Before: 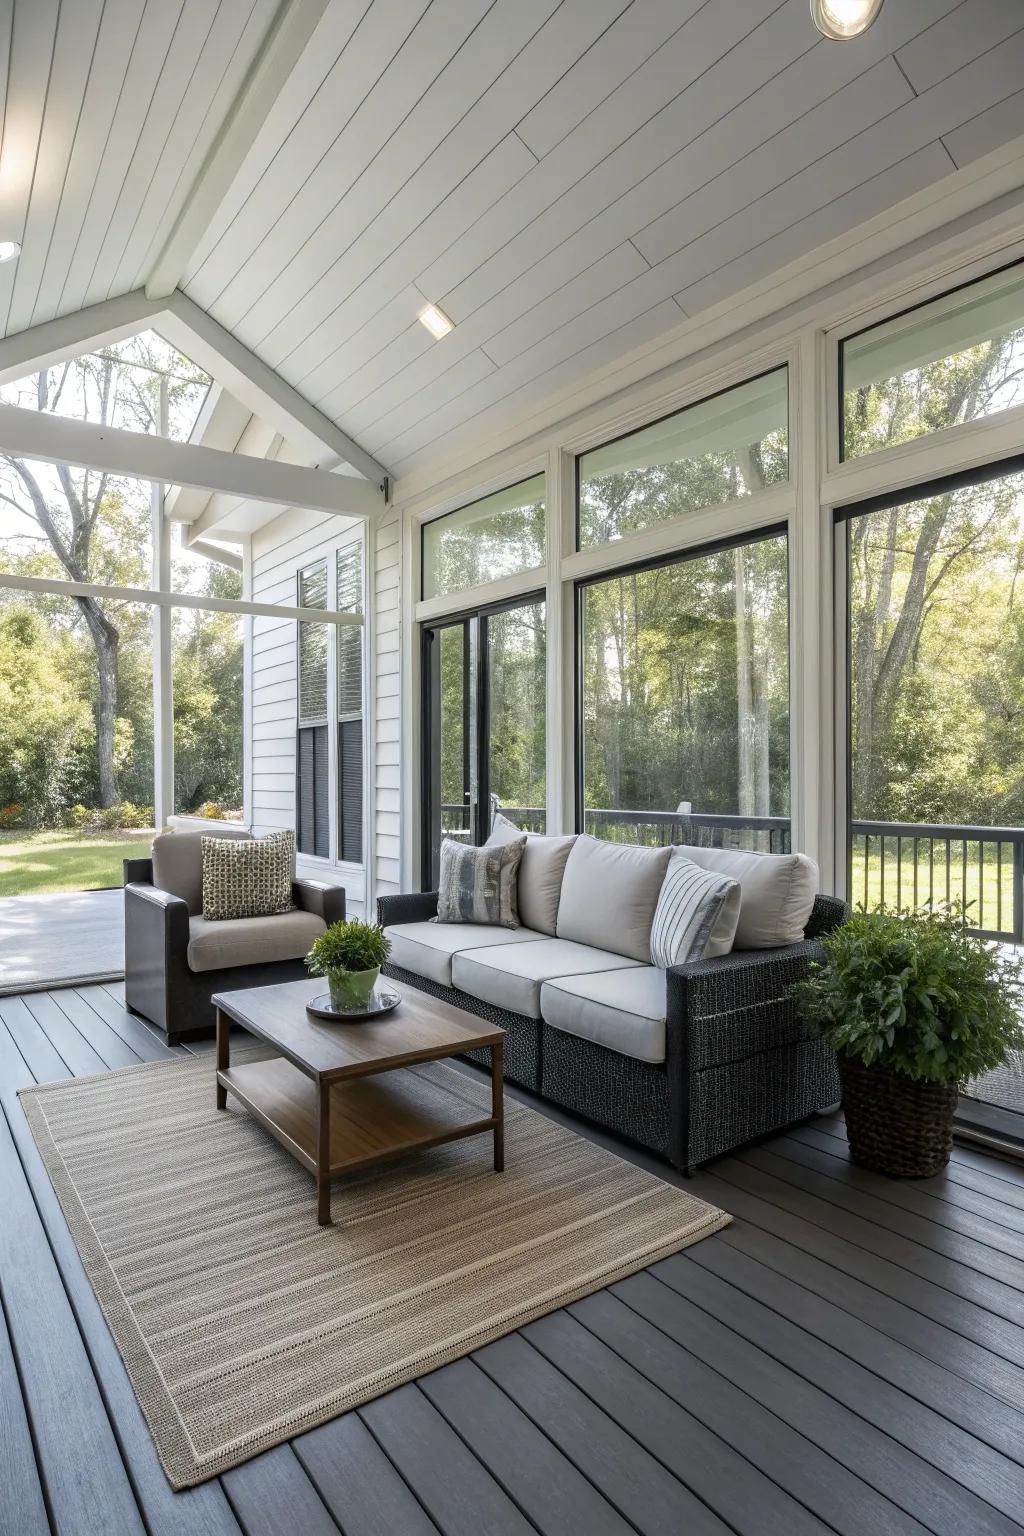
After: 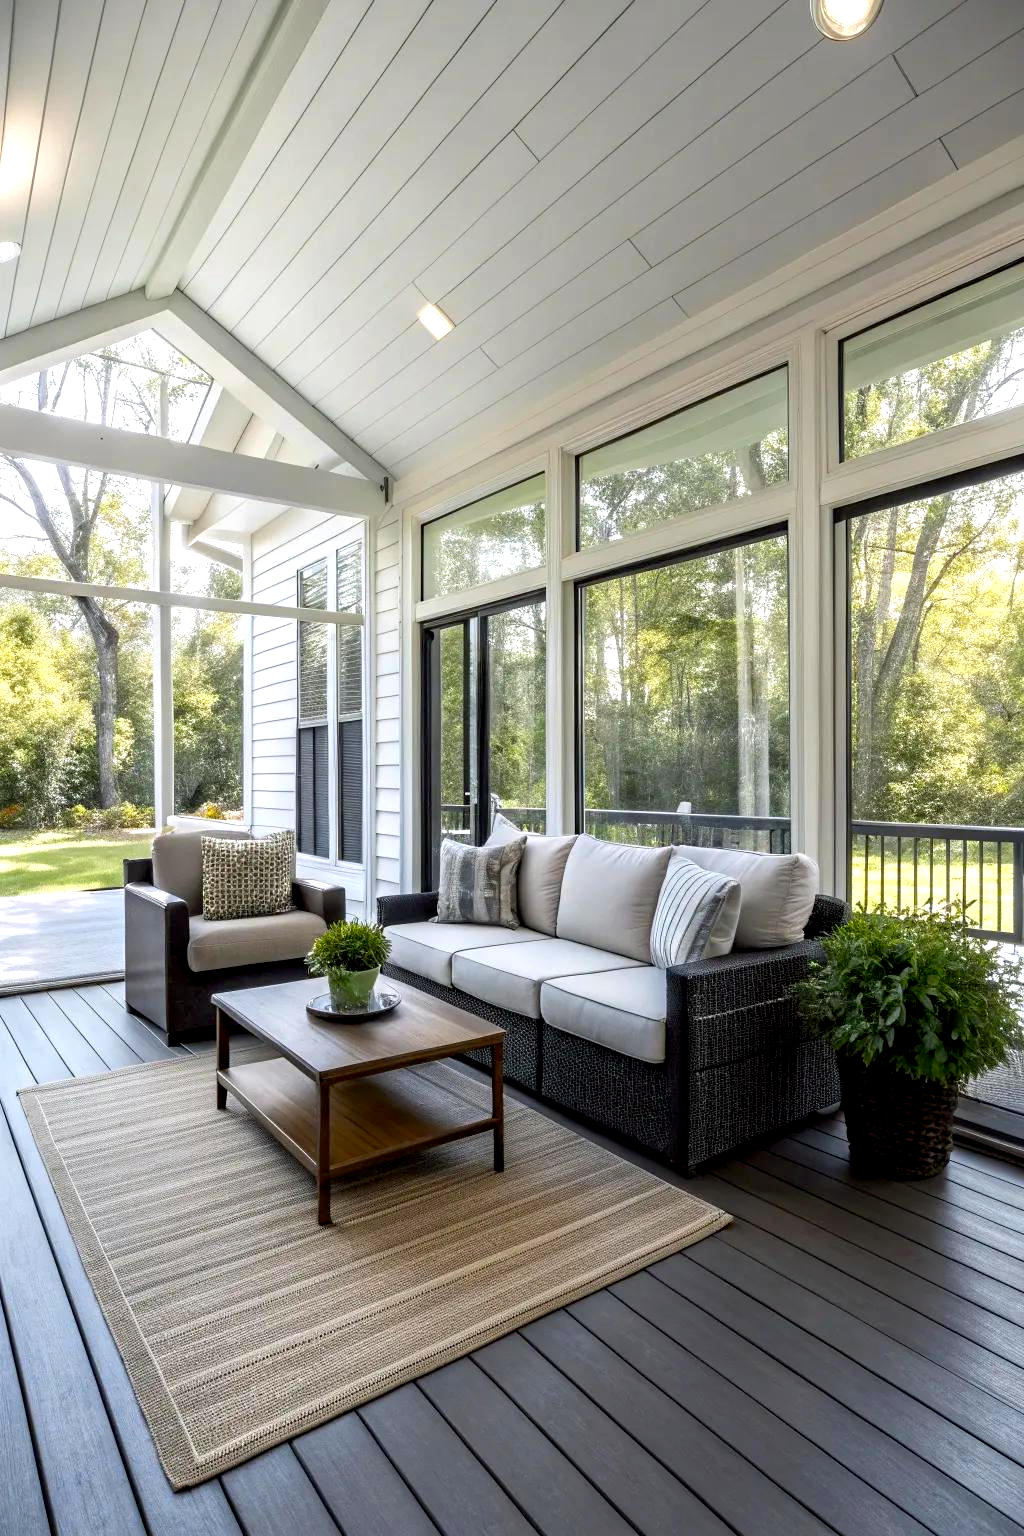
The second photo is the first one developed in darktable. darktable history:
color balance: lift [1, 1.001, 0.999, 1.001], gamma [1, 1.004, 1.007, 0.993], gain [1, 0.991, 0.987, 1.013], contrast 7.5%, contrast fulcrum 10%, output saturation 115%
exposure: black level correction 0.007, exposure 0.159 EV, compensate highlight preservation false
